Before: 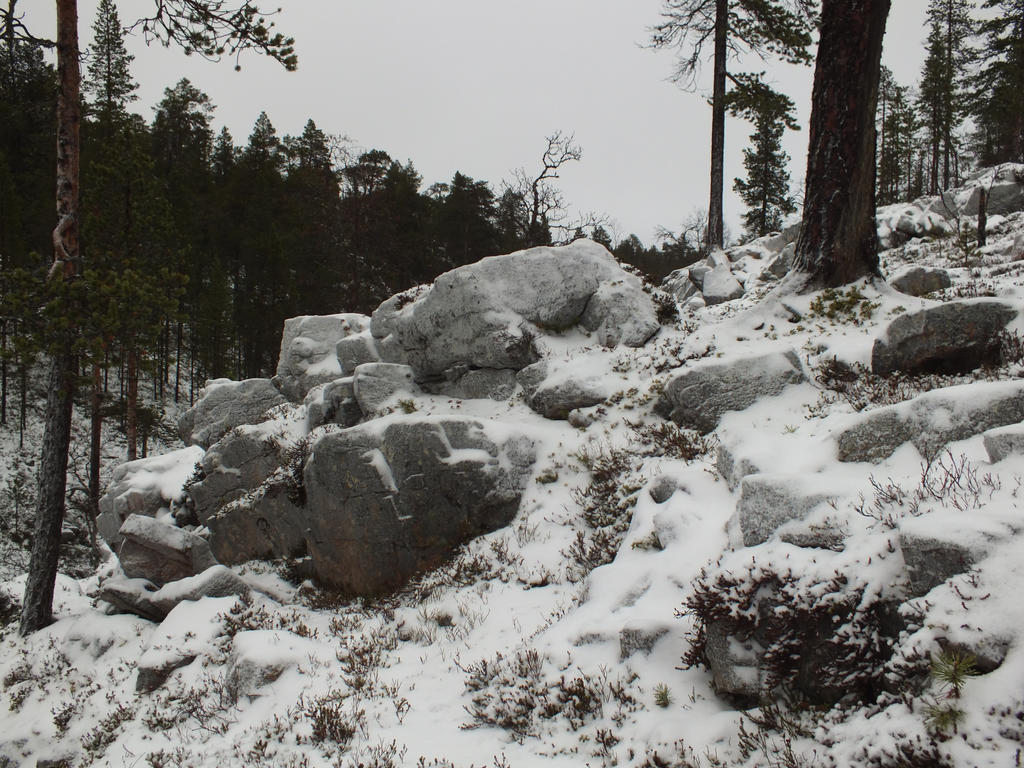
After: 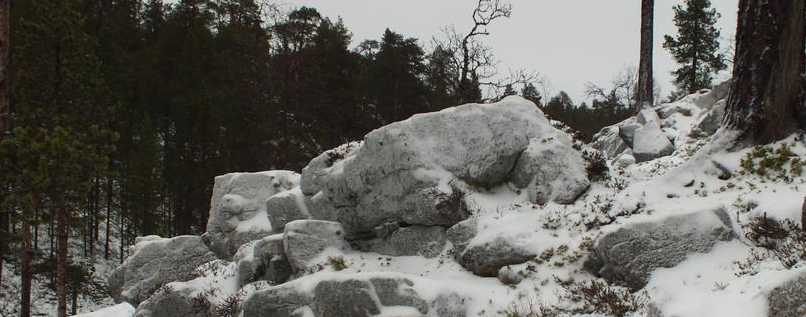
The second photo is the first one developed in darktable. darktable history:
crop: left 6.901%, top 18.744%, right 14.325%, bottom 39.964%
